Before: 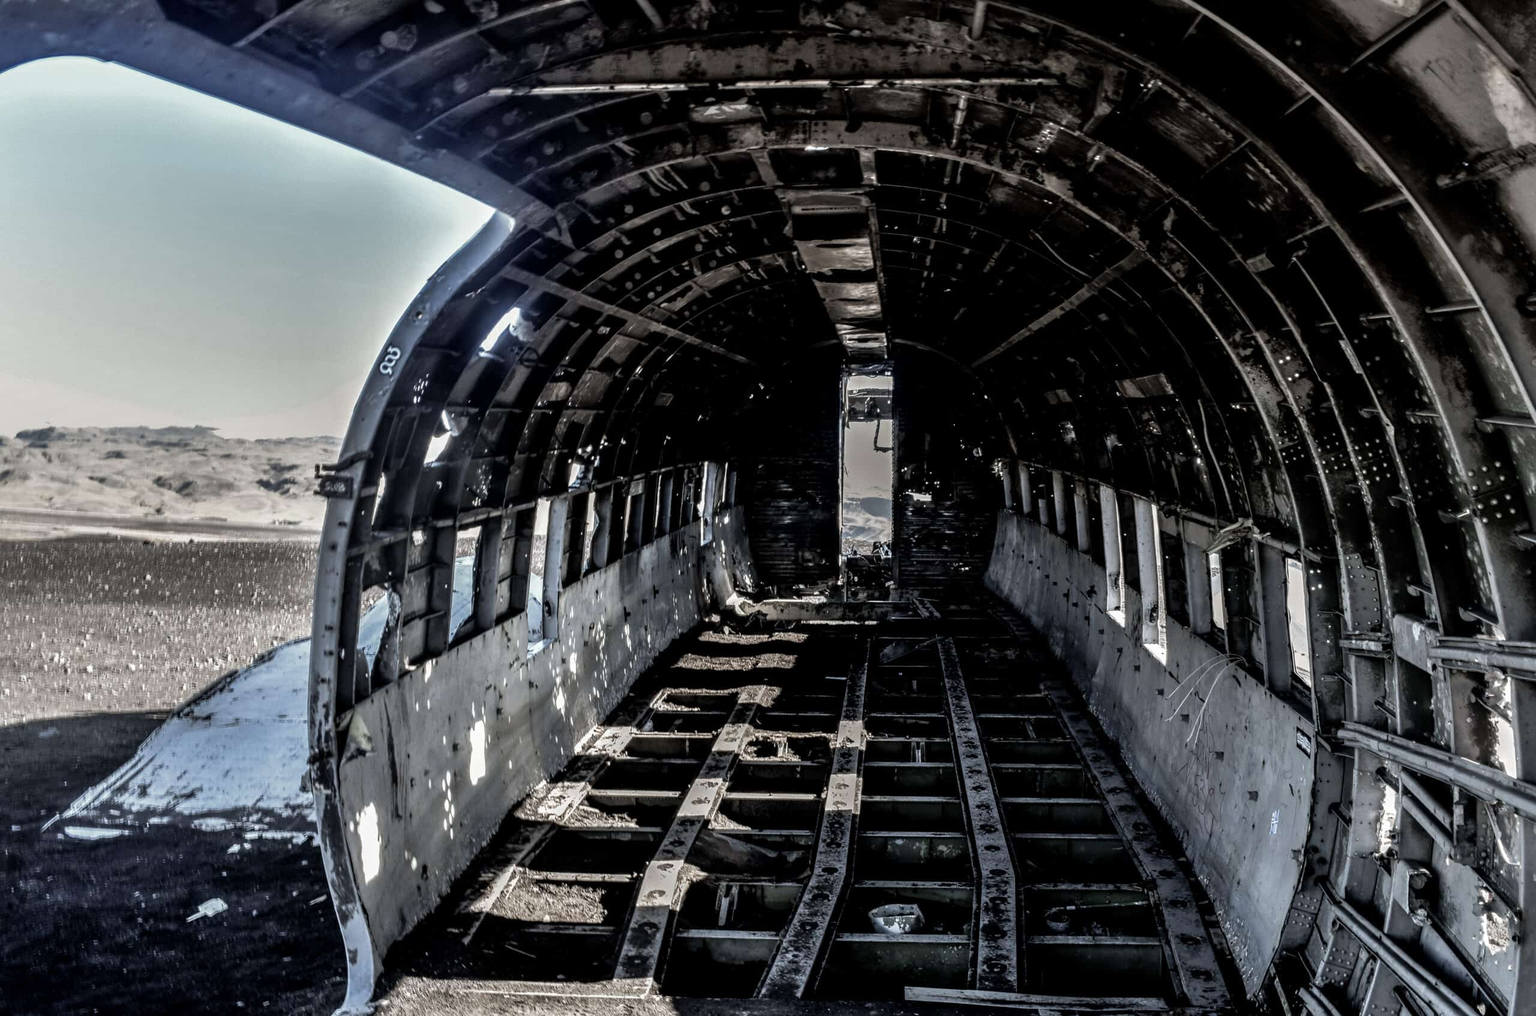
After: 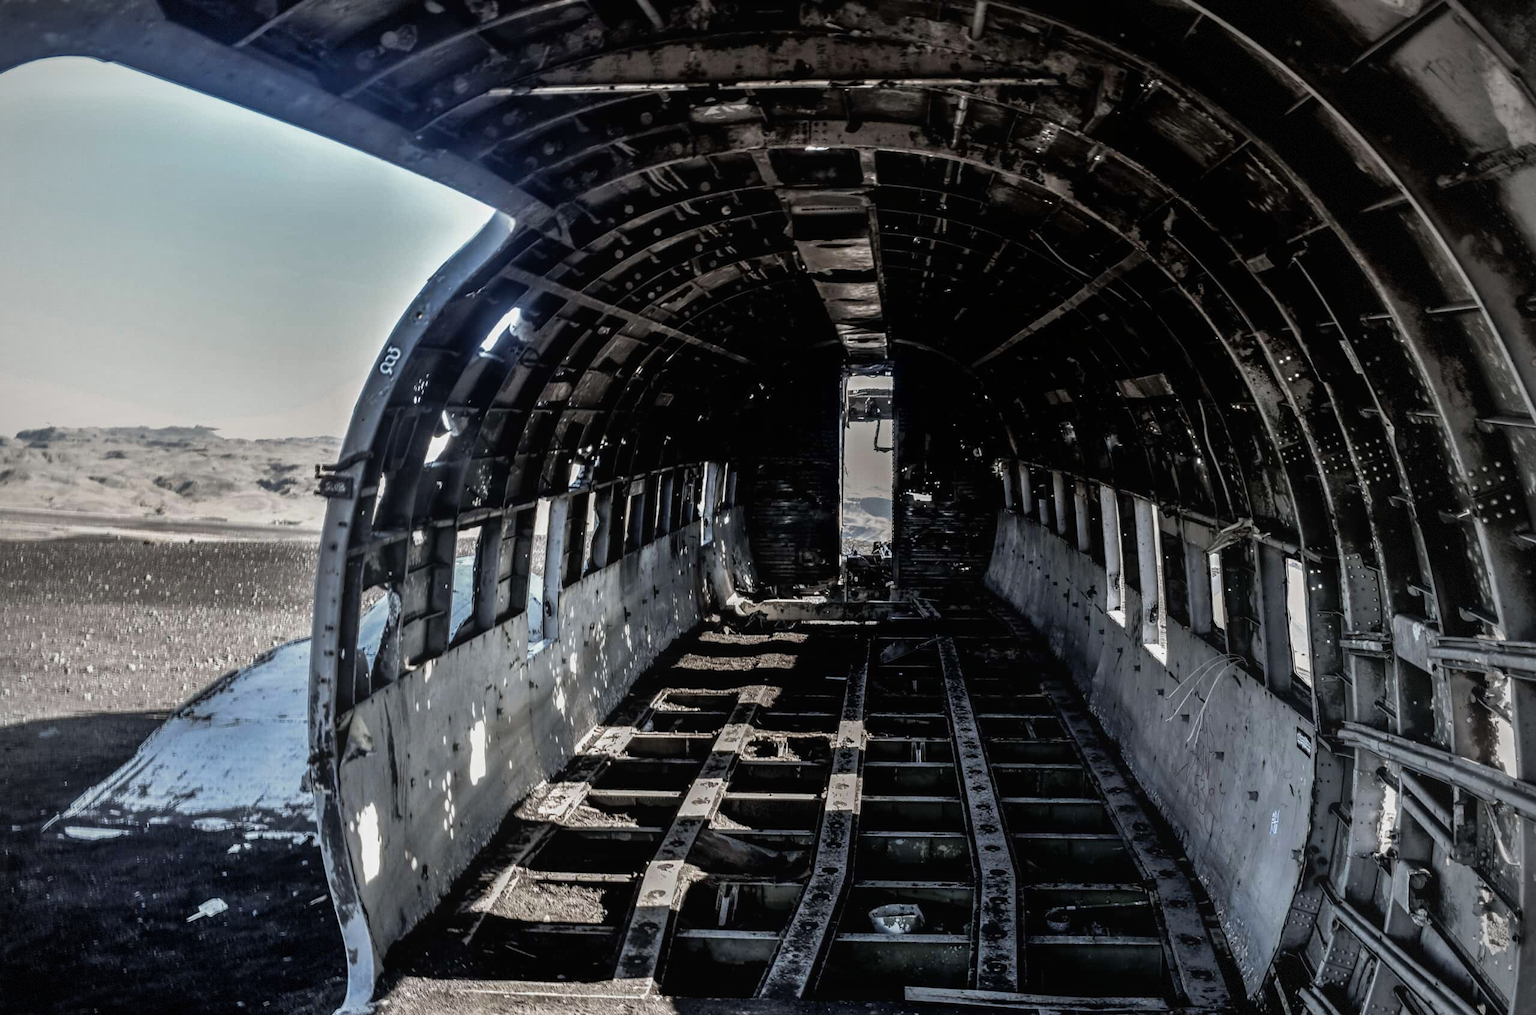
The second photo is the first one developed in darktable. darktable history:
contrast equalizer: octaves 7, y [[0.6 ×6], [0.55 ×6], [0 ×6], [0 ×6], [0 ×6]], mix -0.3
vignetting: dithering 8-bit output, unbound false
color zones: curves: ch1 [(0.263, 0.53) (0.376, 0.287) (0.487, 0.512) (0.748, 0.547) (1, 0.513)]; ch2 [(0.262, 0.45) (0.751, 0.477)], mix 31.98%
